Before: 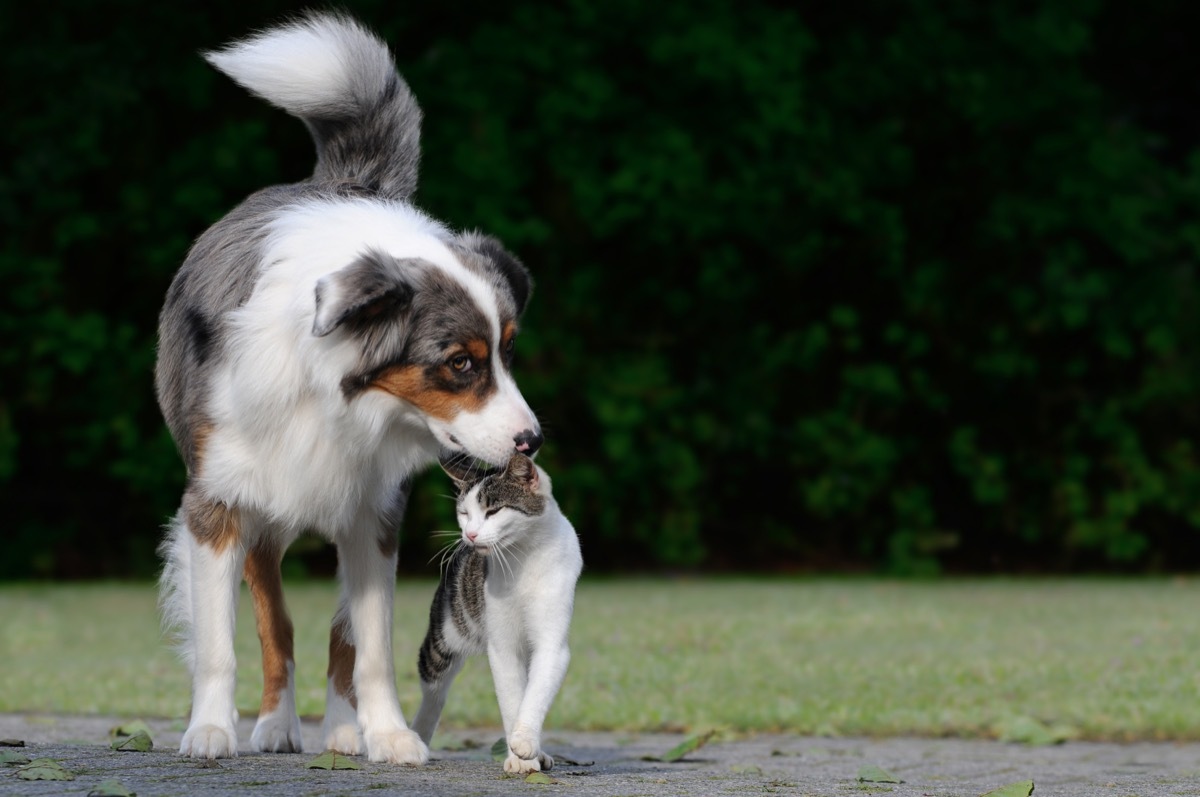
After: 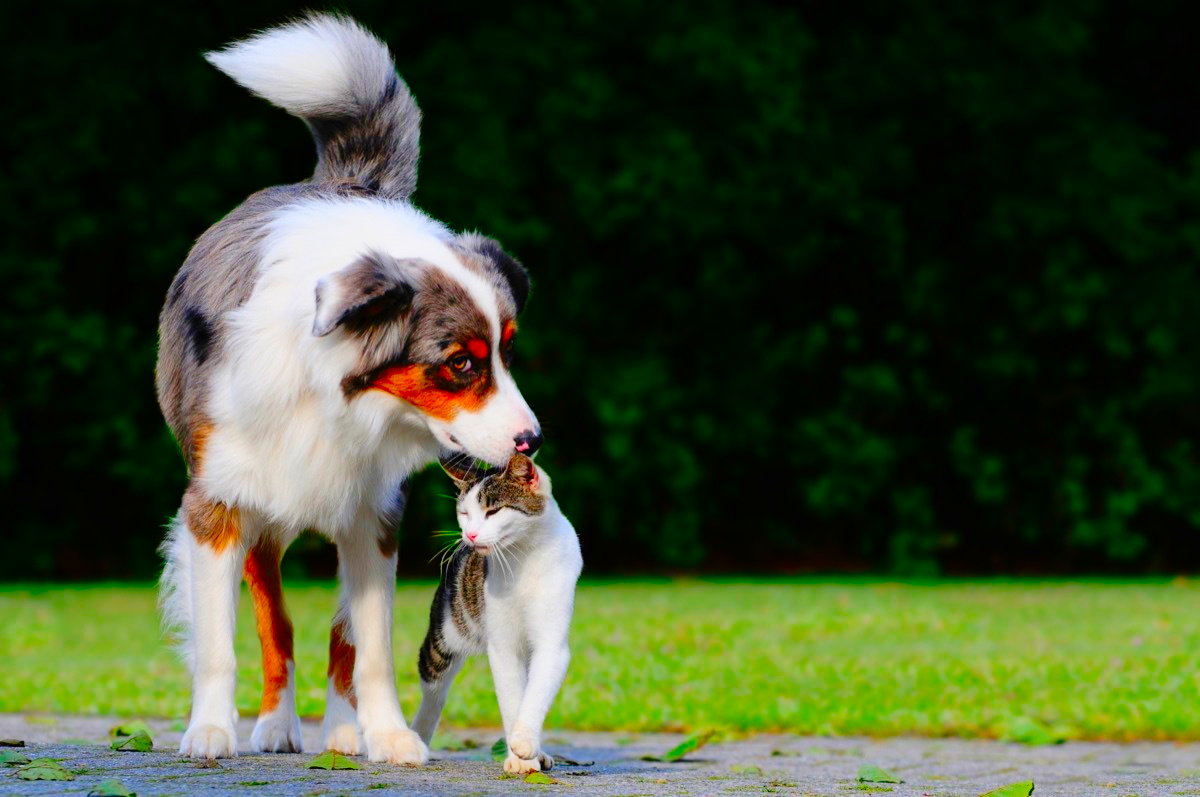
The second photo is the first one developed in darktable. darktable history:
tone curve: curves: ch0 [(0, 0) (0.135, 0.09) (0.326, 0.386) (0.489, 0.573) (0.663, 0.749) (0.854, 0.897) (1, 0.974)]; ch1 [(0, 0) (0.366, 0.367) (0.475, 0.453) (0.494, 0.493) (0.504, 0.497) (0.544, 0.569) (0.562, 0.605) (0.622, 0.694) (1, 1)]; ch2 [(0, 0) (0.333, 0.346) (0.375, 0.375) (0.424, 0.43) (0.476, 0.492) (0.502, 0.503) (0.533, 0.534) (0.572, 0.603) (0.605, 0.656) (0.641, 0.709) (1, 1)], preserve colors none
color correction: highlights b* 0.067, saturation 2.96
